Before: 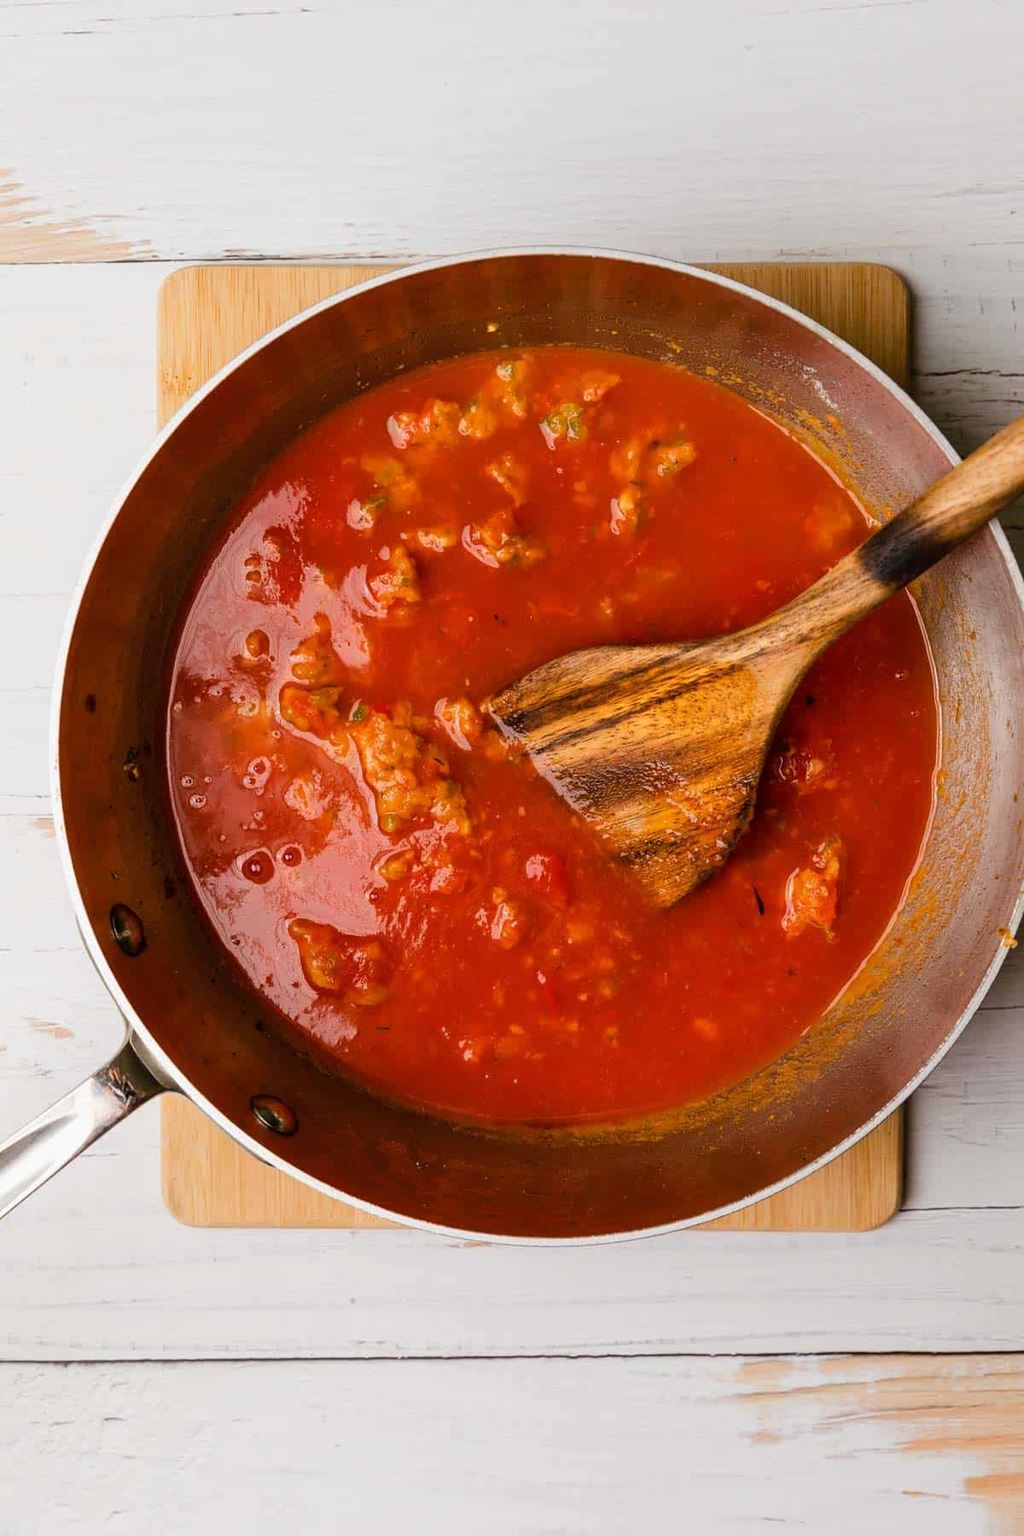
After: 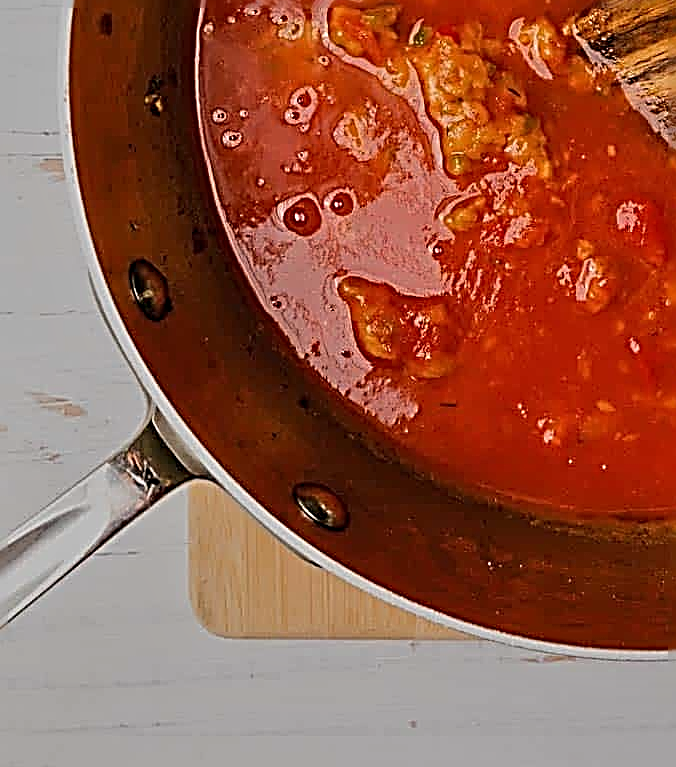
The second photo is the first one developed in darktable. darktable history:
crop: top 44.483%, right 43.593%, bottom 12.892%
sharpen: radius 3.158, amount 1.731
tone equalizer: -8 EV -0.002 EV, -7 EV 0.005 EV, -6 EV -0.008 EV, -5 EV 0.007 EV, -4 EV -0.042 EV, -3 EV -0.233 EV, -2 EV -0.662 EV, -1 EV -0.983 EV, +0 EV -0.969 EV, smoothing diameter 2%, edges refinement/feathering 20, mask exposure compensation -1.57 EV, filter diffusion 5
